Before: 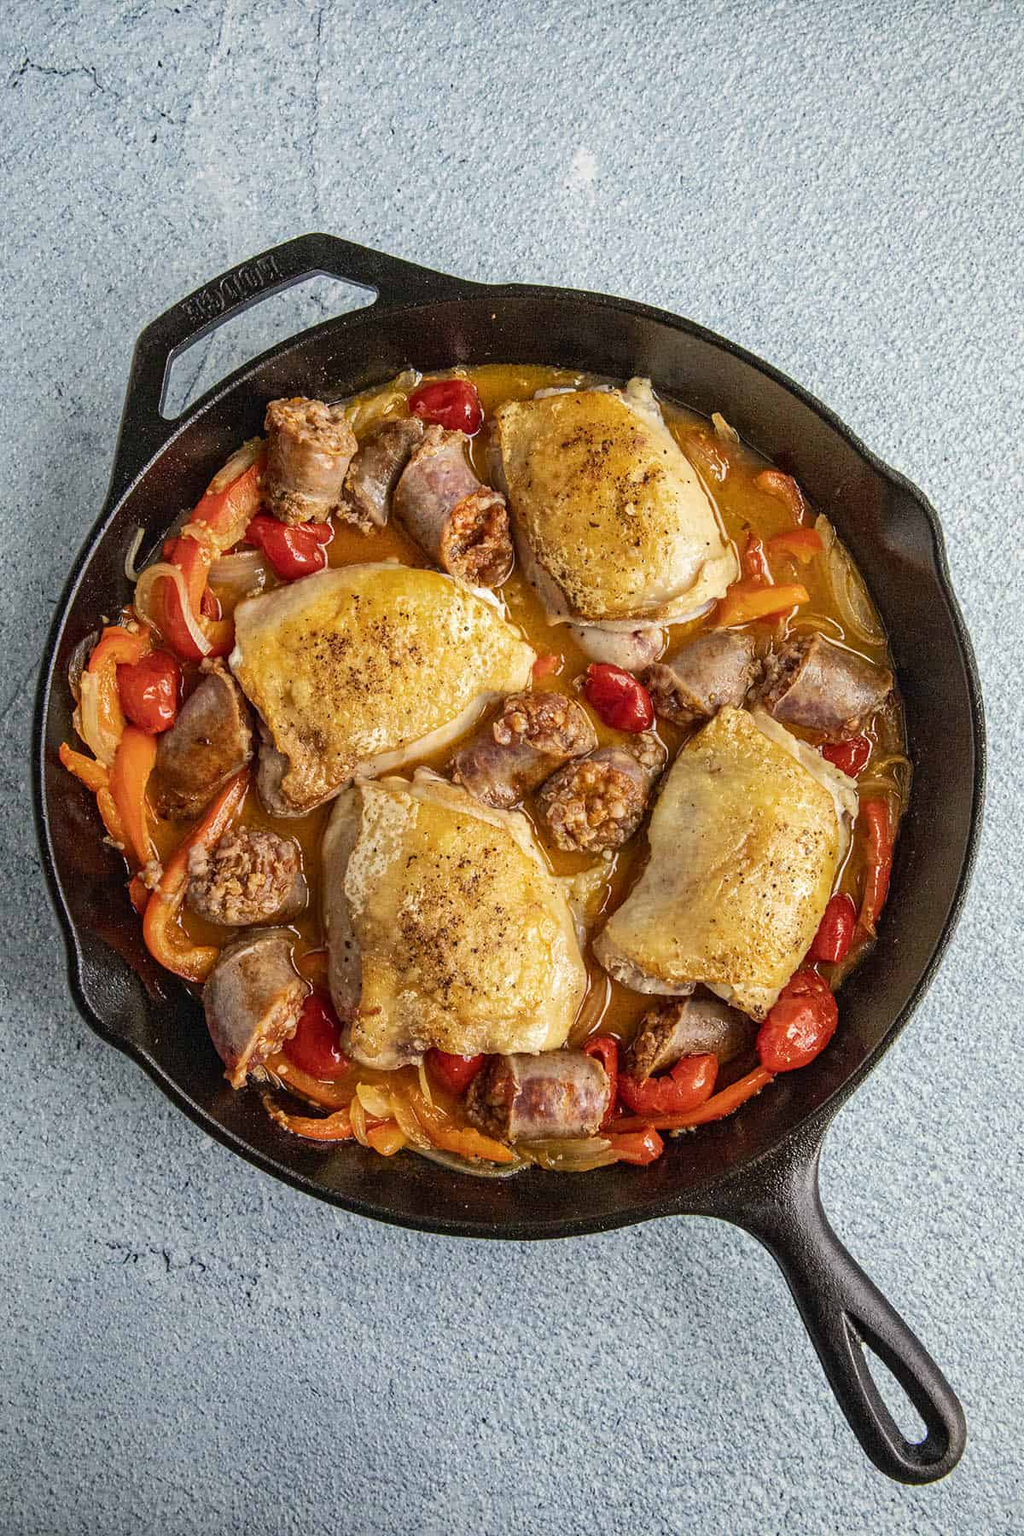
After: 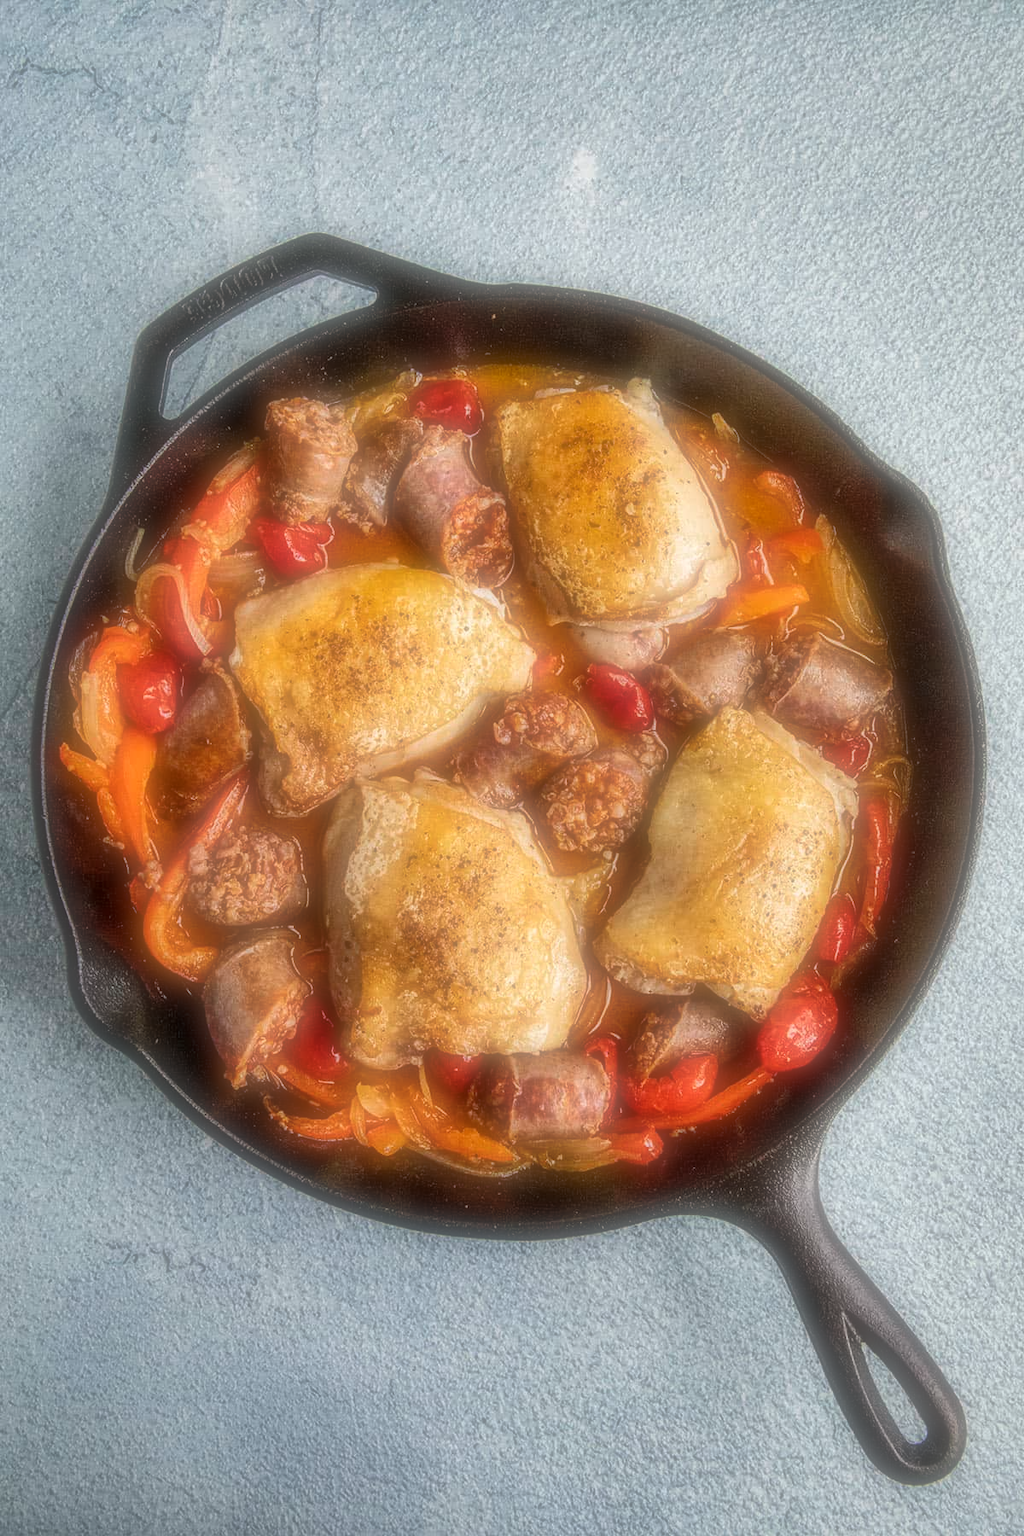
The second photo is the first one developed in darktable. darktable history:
soften: on, module defaults
local contrast: on, module defaults
shadows and highlights: shadows 40, highlights -54, highlights color adjustment 46%, low approximation 0.01, soften with gaussian
